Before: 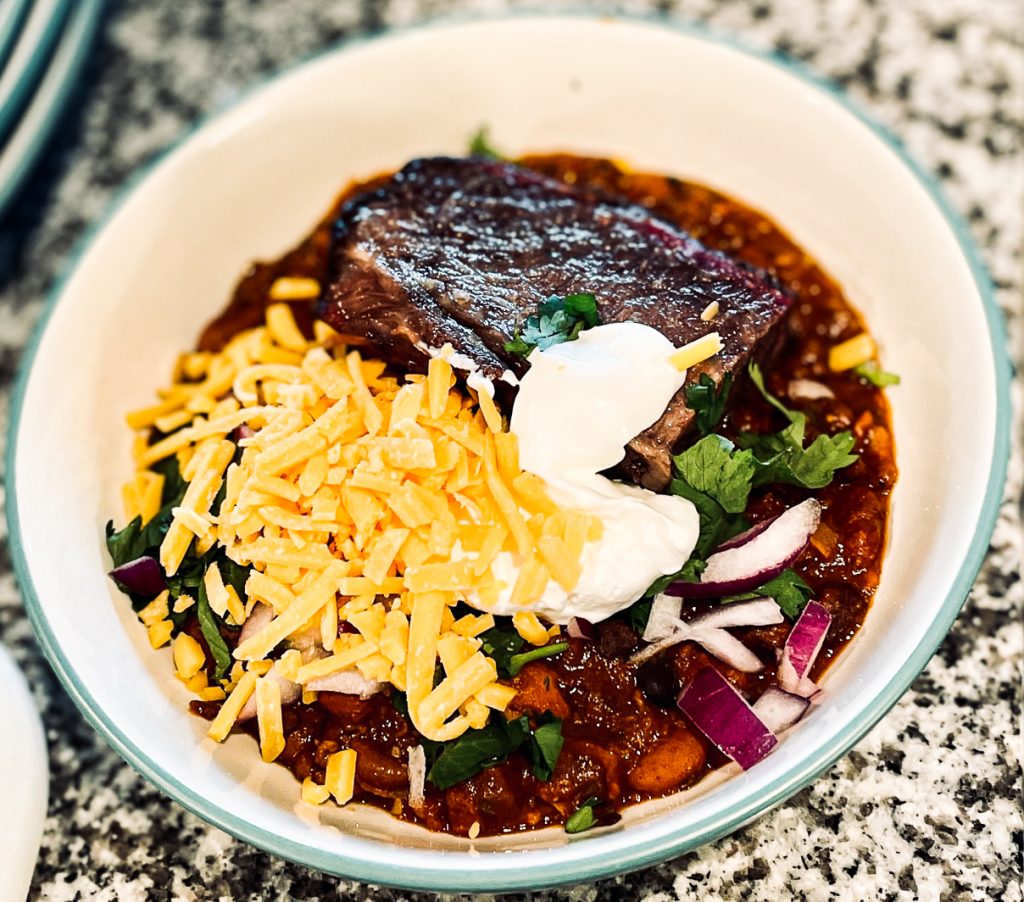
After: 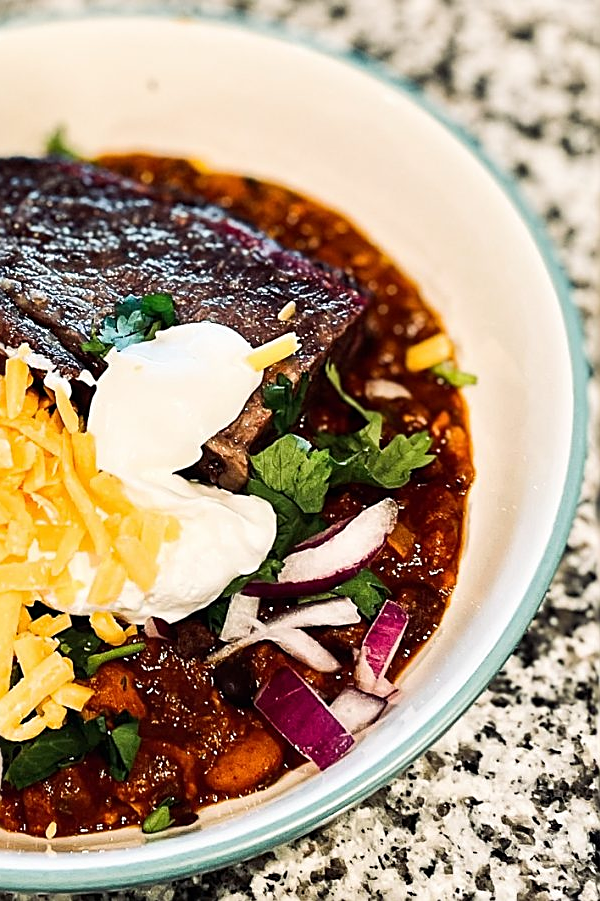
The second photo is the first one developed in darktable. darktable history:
crop: left 41.402%
sharpen: on, module defaults
